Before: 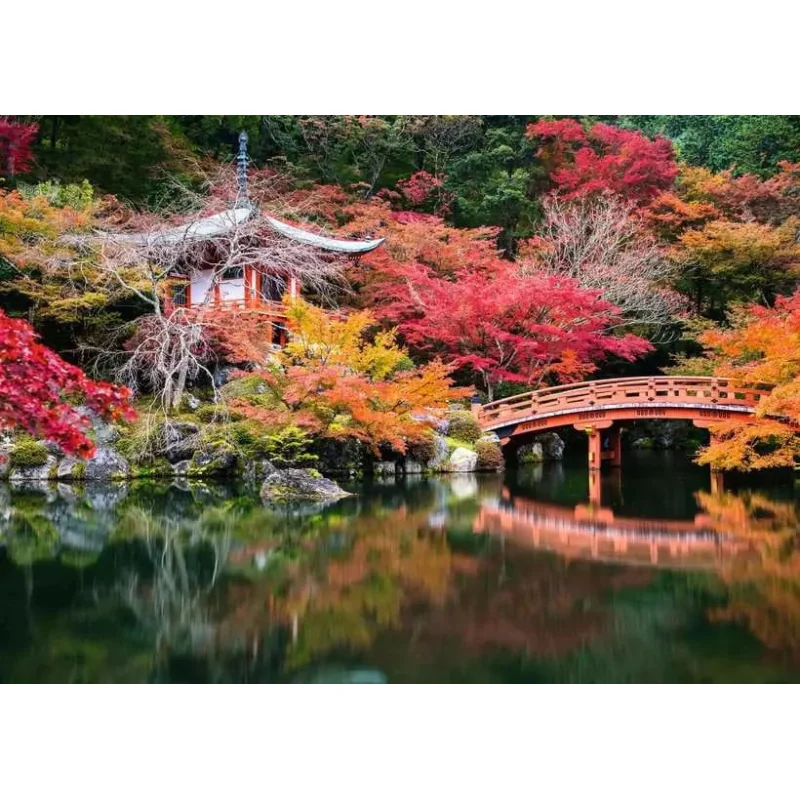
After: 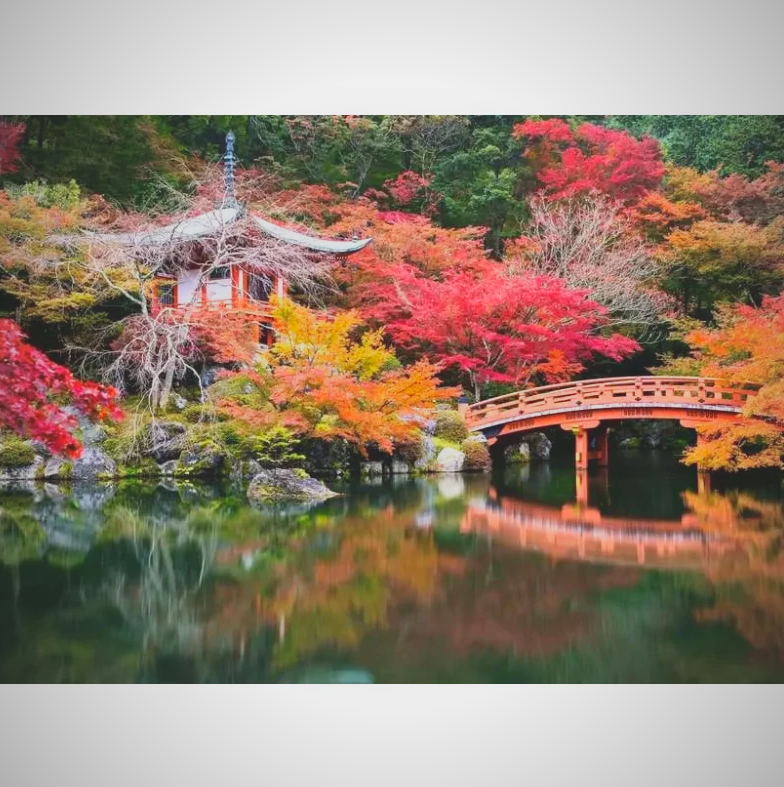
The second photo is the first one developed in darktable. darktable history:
local contrast: detail 70%
vignetting: fall-off radius 61.08%
crop: left 1.644%, right 0.278%, bottom 1.517%
base curve: curves: ch0 [(0, 0) (0.666, 0.806) (1, 1)], preserve colors none
